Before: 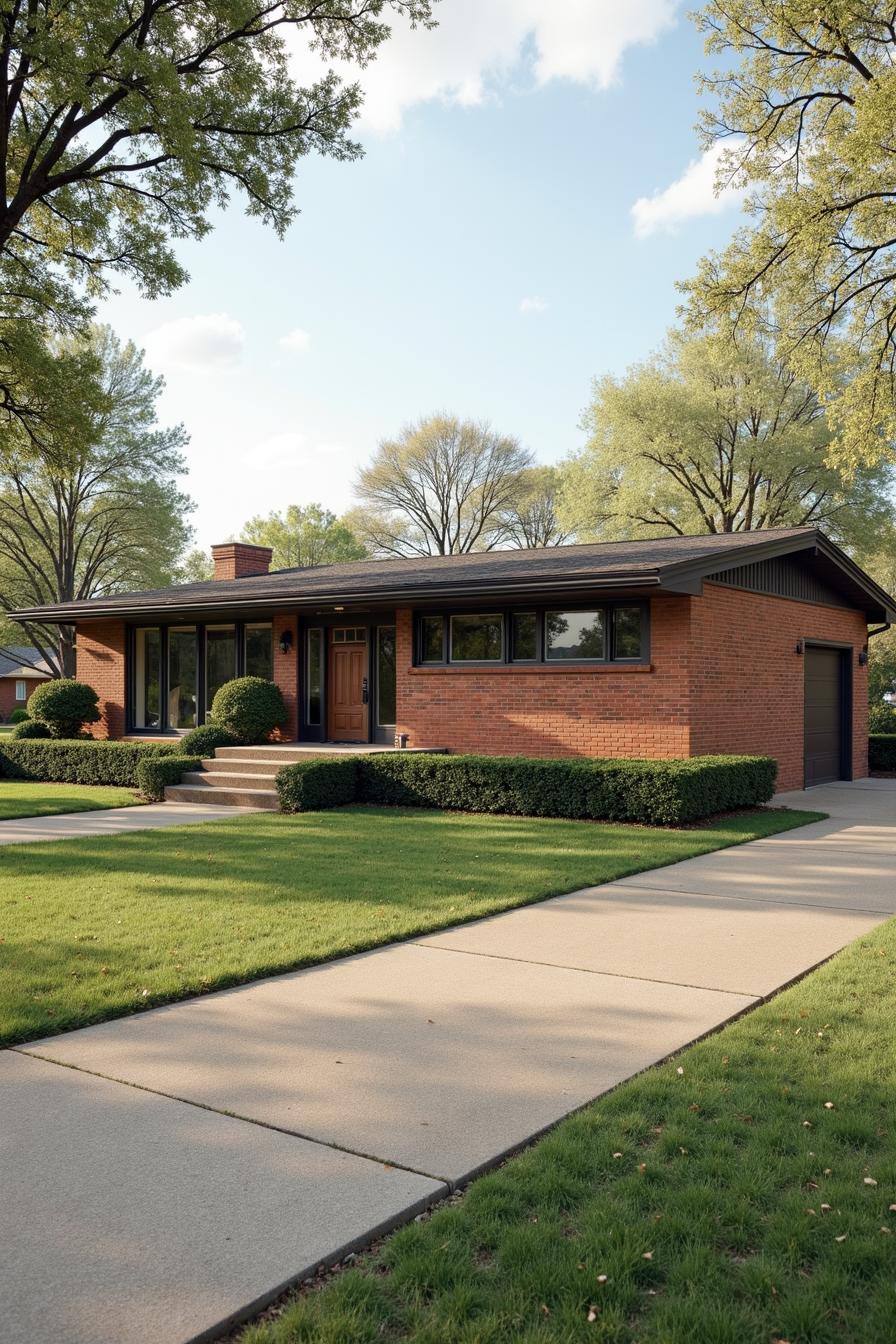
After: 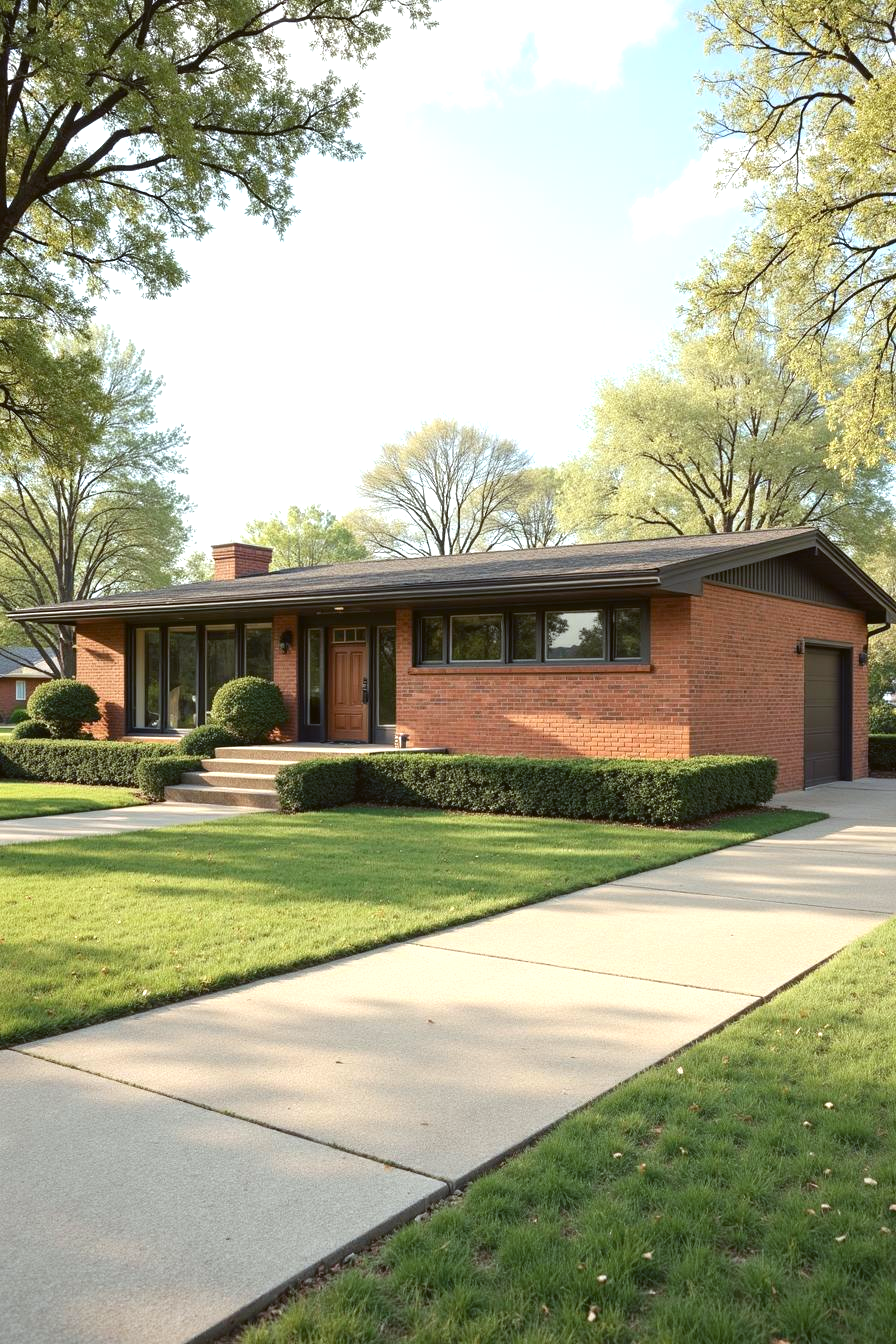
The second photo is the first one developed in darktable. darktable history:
color balance: lift [1.004, 1.002, 1.002, 0.998], gamma [1, 1.007, 1.002, 0.993], gain [1, 0.977, 1.013, 1.023], contrast -3.64%
exposure: exposure 0.74 EV, compensate highlight preservation false
